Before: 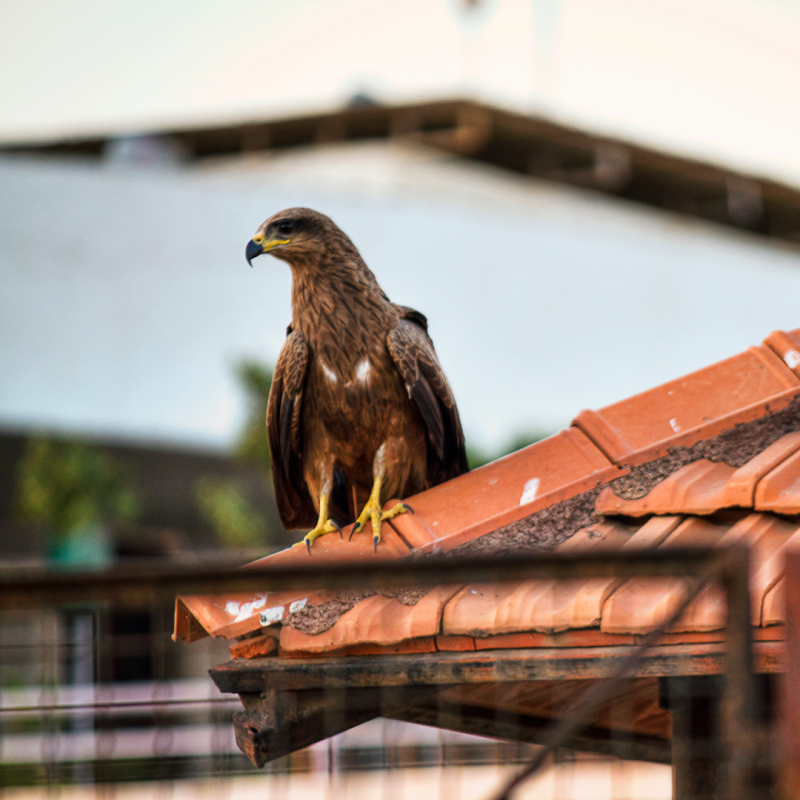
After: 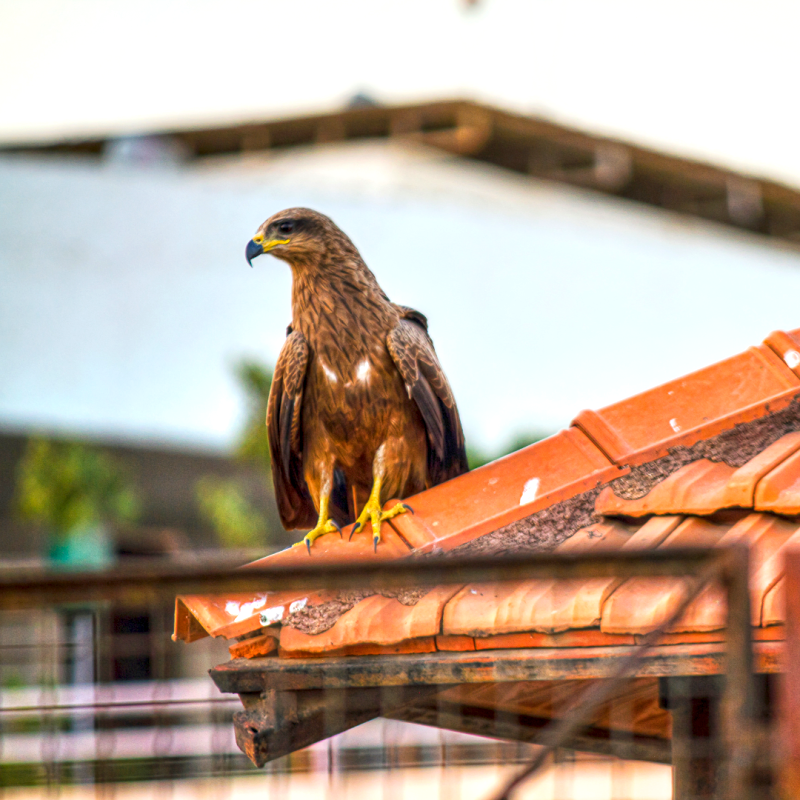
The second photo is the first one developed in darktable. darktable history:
exposure: black level correction 0, exposure 0.938 EV, compensate highlight preservation false
color balance rgb: perceptual saturation grading › global saturation 19.502%, contrast -19.81%
local contrast: detail 130%
